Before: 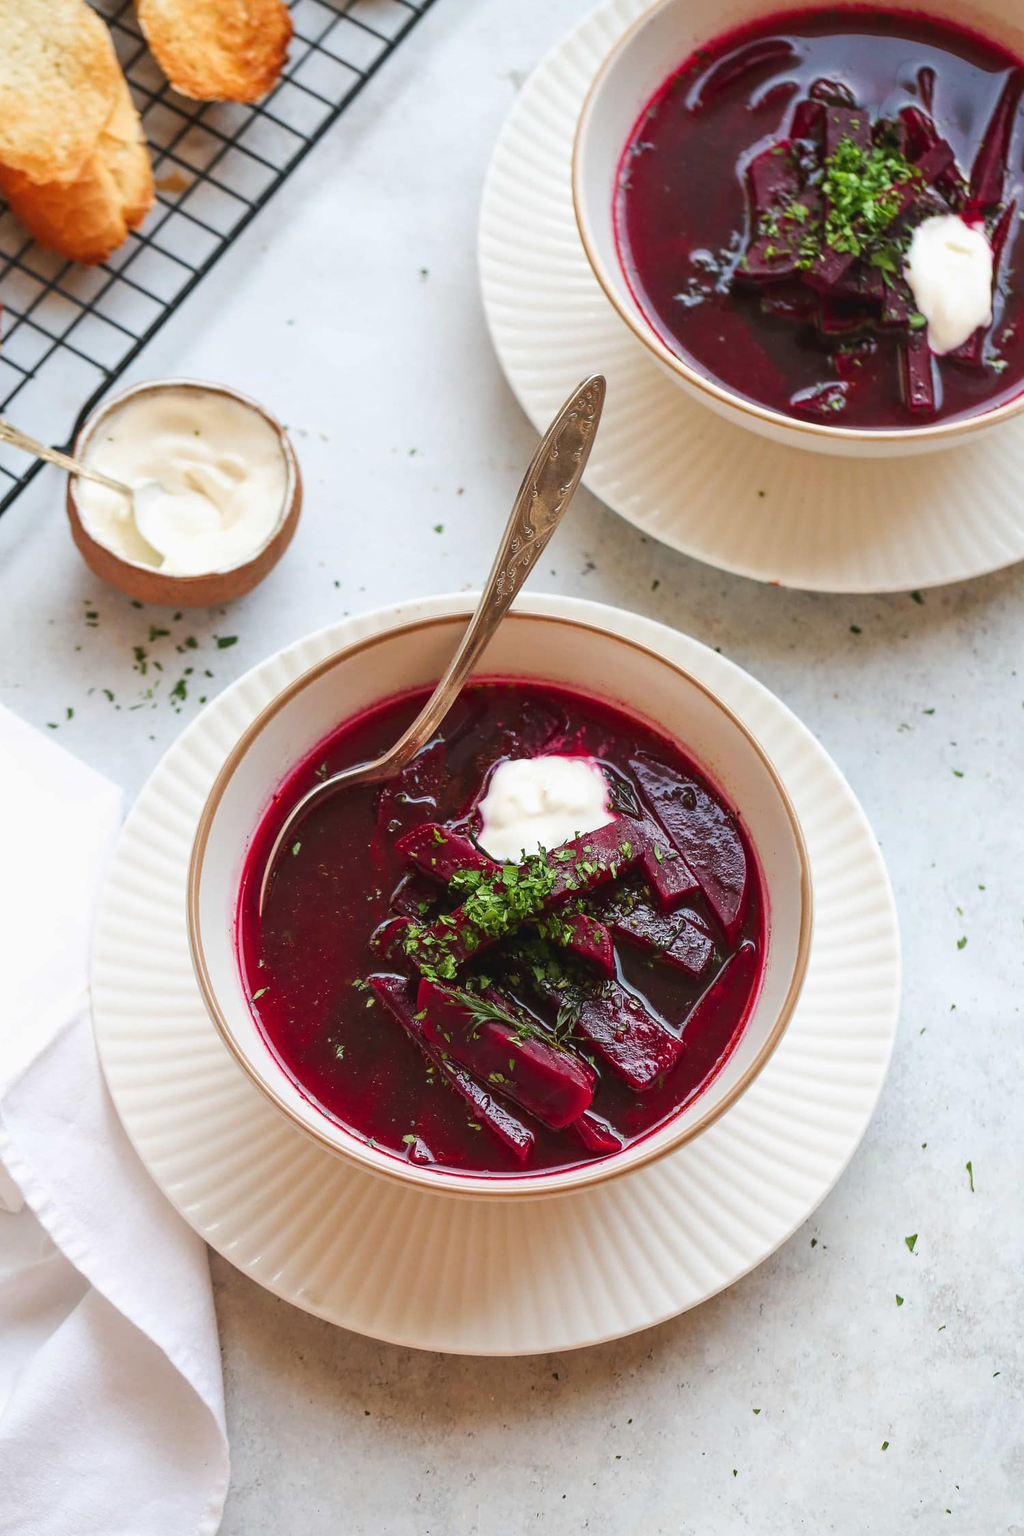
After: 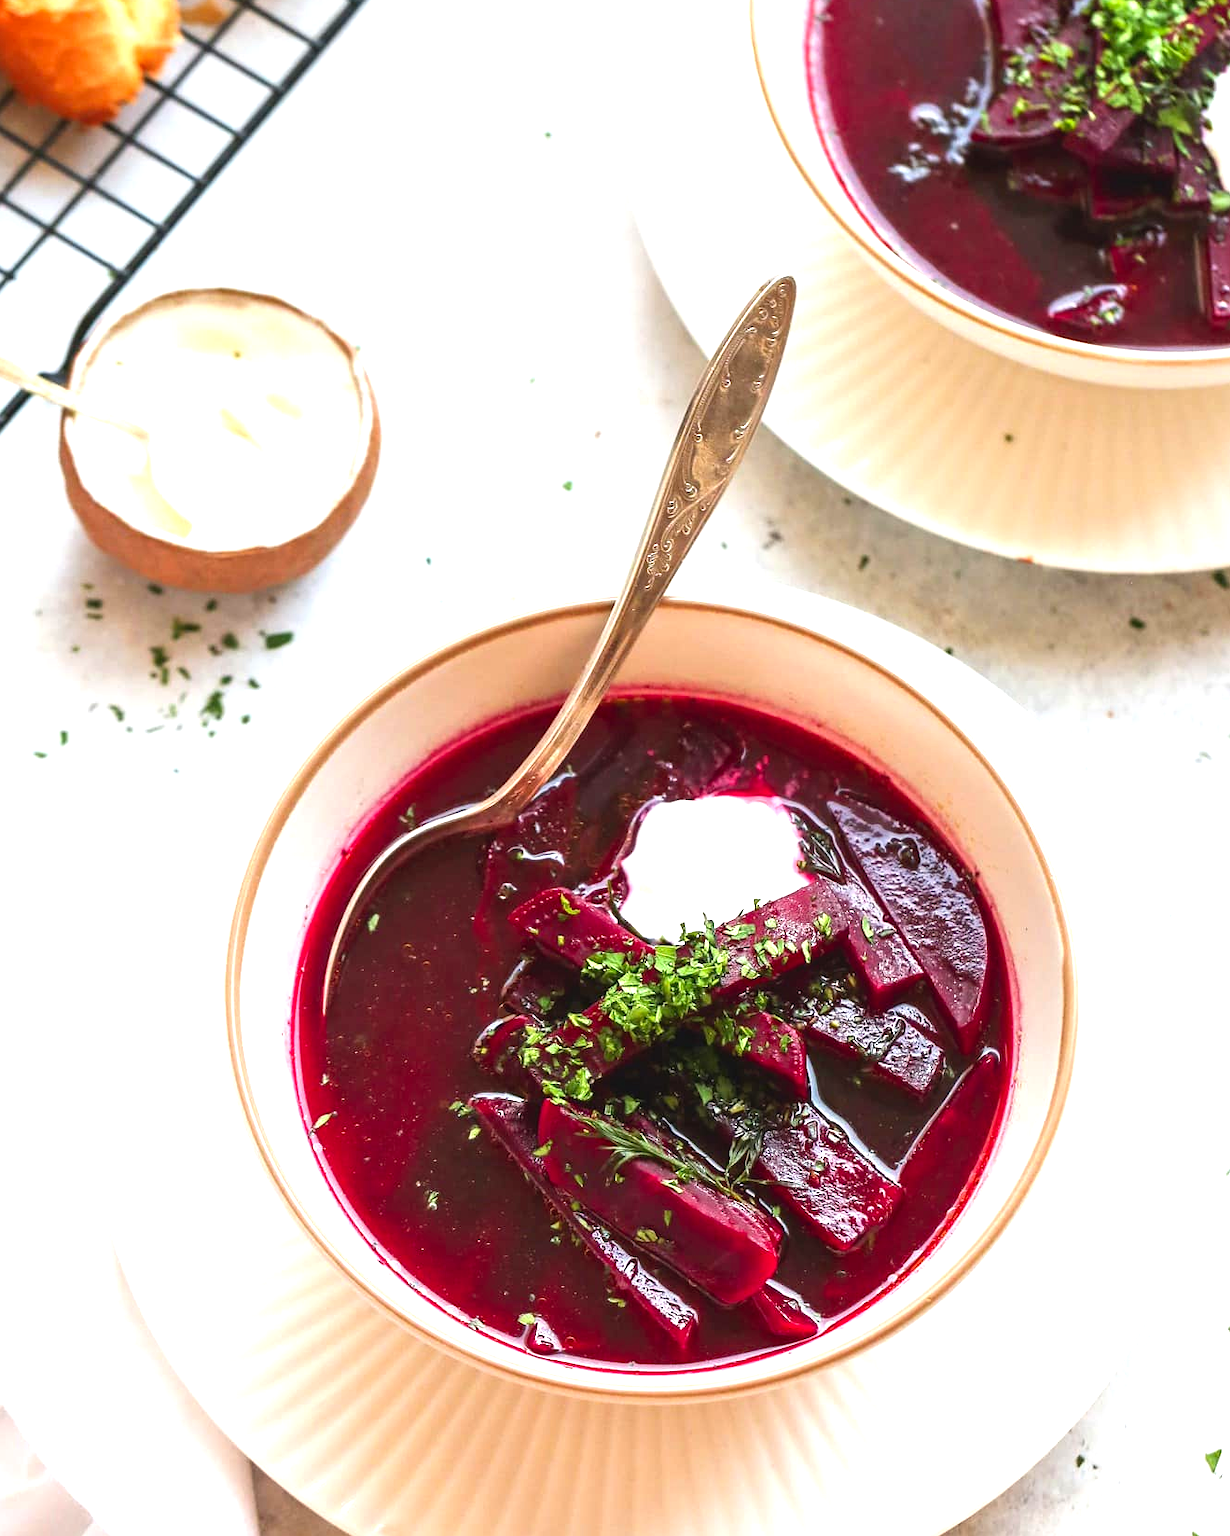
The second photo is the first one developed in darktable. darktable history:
crop and rotate: left 2.304%, top 11.316%, right 9.741%, bottom 15.474%
levels: white 99.94%, levels [0, 0.374, 0.749]
